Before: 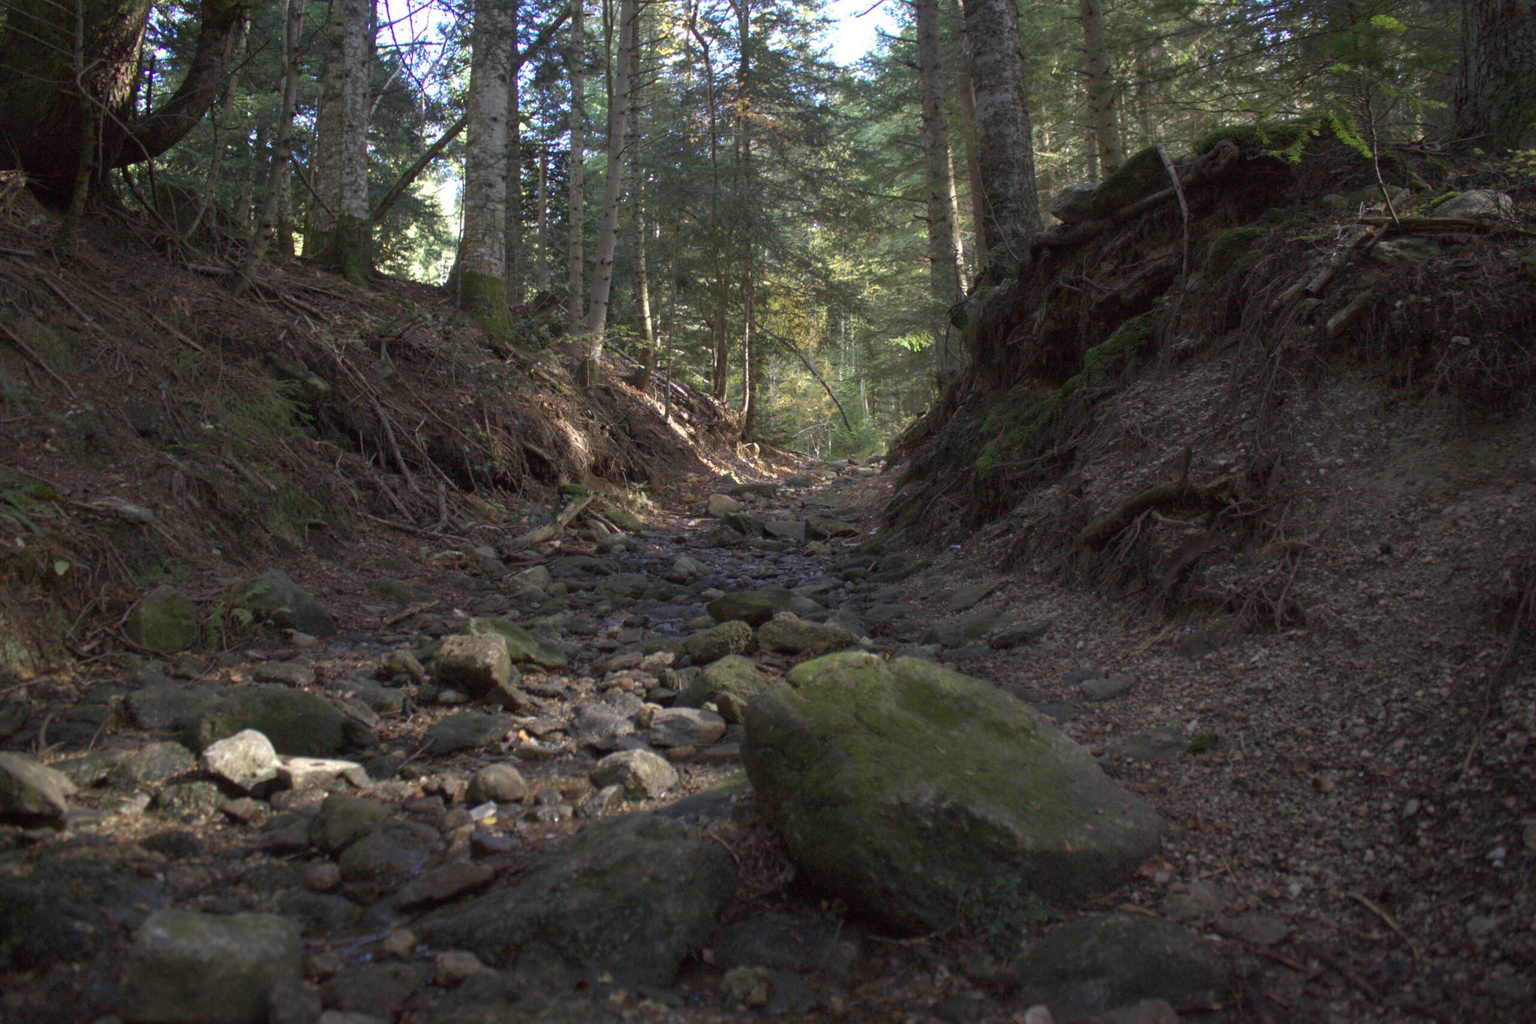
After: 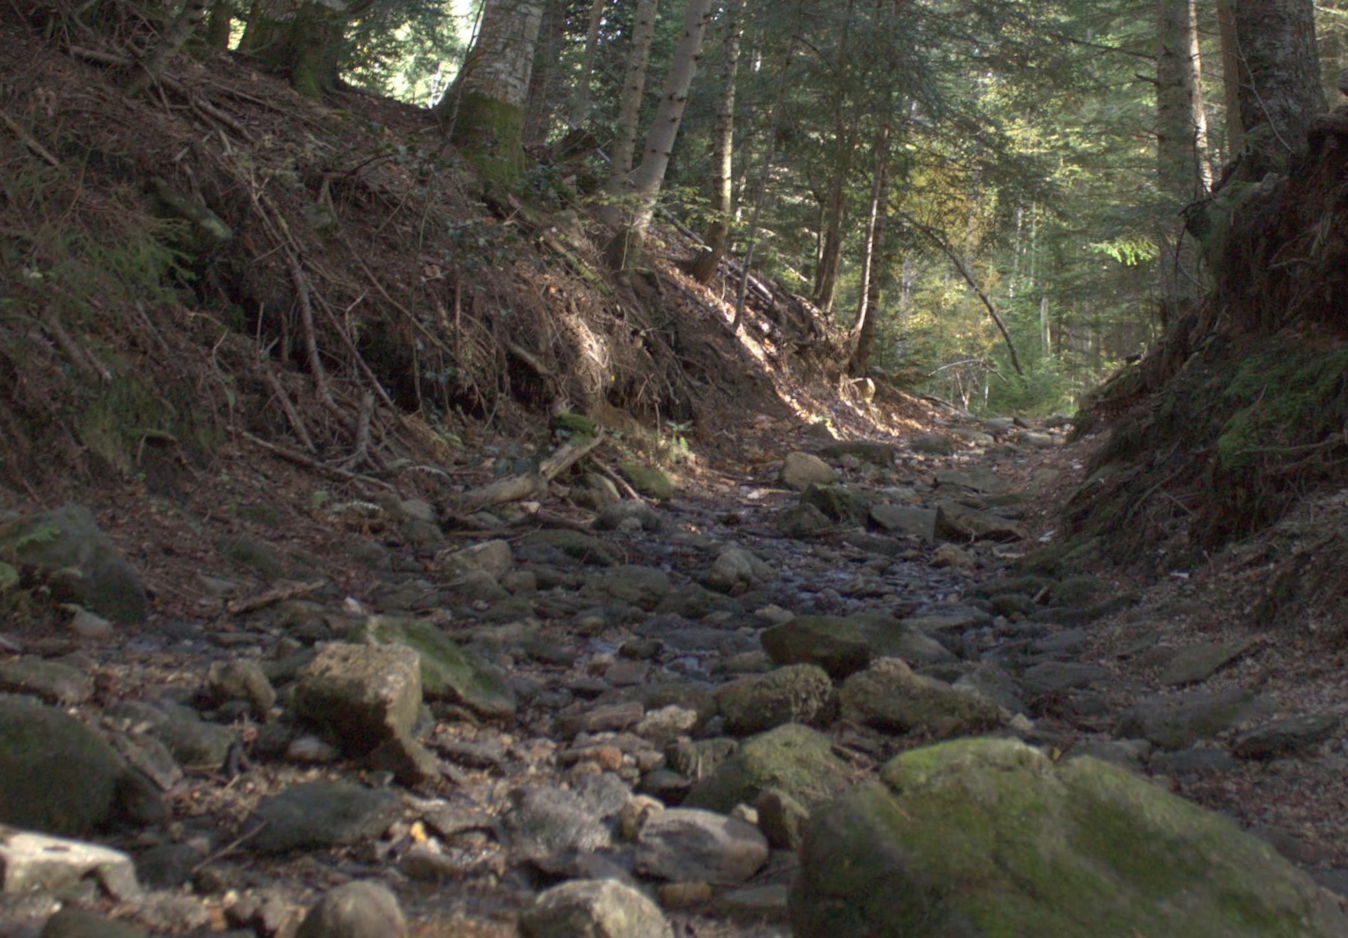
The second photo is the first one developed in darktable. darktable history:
crop and rotate: angle -4.99°, left 2.122%, top 6.945%, right 27.566%, bottom 30.519%
rotate and perspective: rotation 0.72°, lens shift (vertical) -0.352, lens shift (horizontal) -0.051, crop left 0.152, crop right 0.859, crop top 0.019, crop bottom 0.964
shadows and highlights: radius 125.46, shadows 21.19, highlights -21.19, low approximation 0.01
